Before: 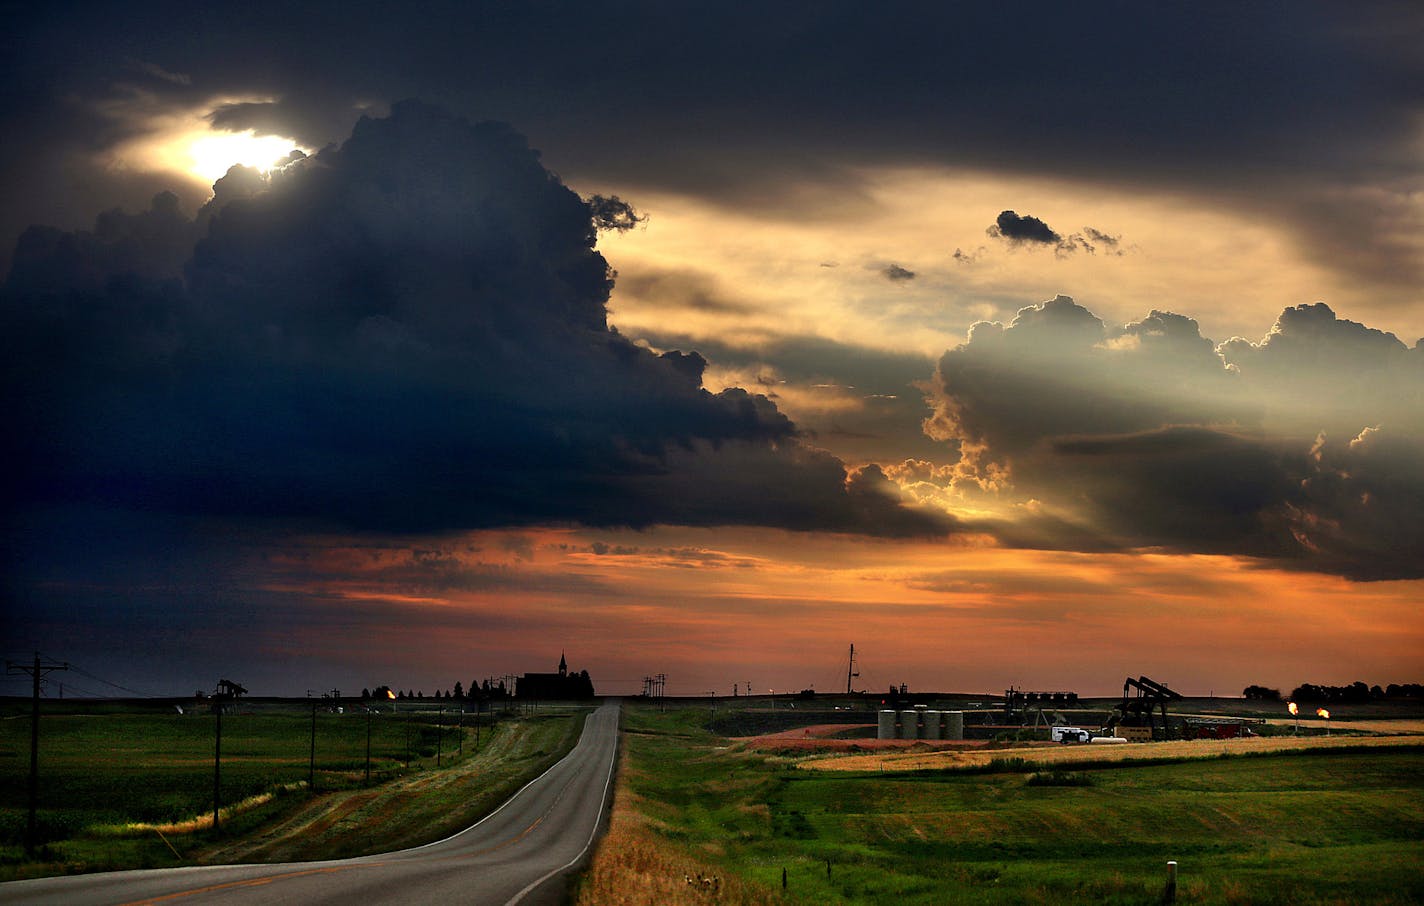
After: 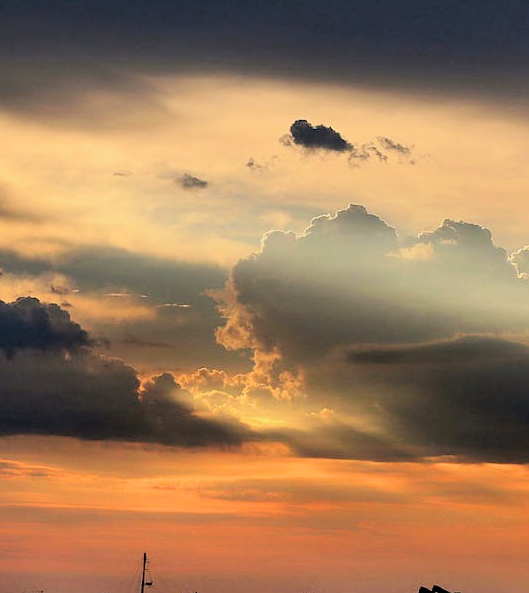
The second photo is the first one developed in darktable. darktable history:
crop and rotate: left 49.711%, top 10.125%, right 13.138%, bottom 24.386%
filmic rgb: black relative exposure -7.65 EV, white relative exposure 4.56 EV, hardness 3.61, color science v6 (2022)
tone curve: curves: ch0 [(0, 0) (0.003, 0.003) (0.011, 0.011) (0.025, 0.024) (0.044, 0.044) (0.069, 0.068) (0.1, 0.098) (0.136, 0.133) (0.177, 0.174) (0.224, 0.22) (0.277, 0.272) (0.335, 0.329) (0.399, 0.392) (0.468, 0.46) (0.543, 0.546) (0.623, 0.626) (0.709, 0.711) (0.801, 0.802) (0.898, 0.898) (1, 1)], color space Lab, linked channels, preserve colors none
exposure: exposure 0.744 EV, compensate exposure bias true, compensate highlight preservation false
